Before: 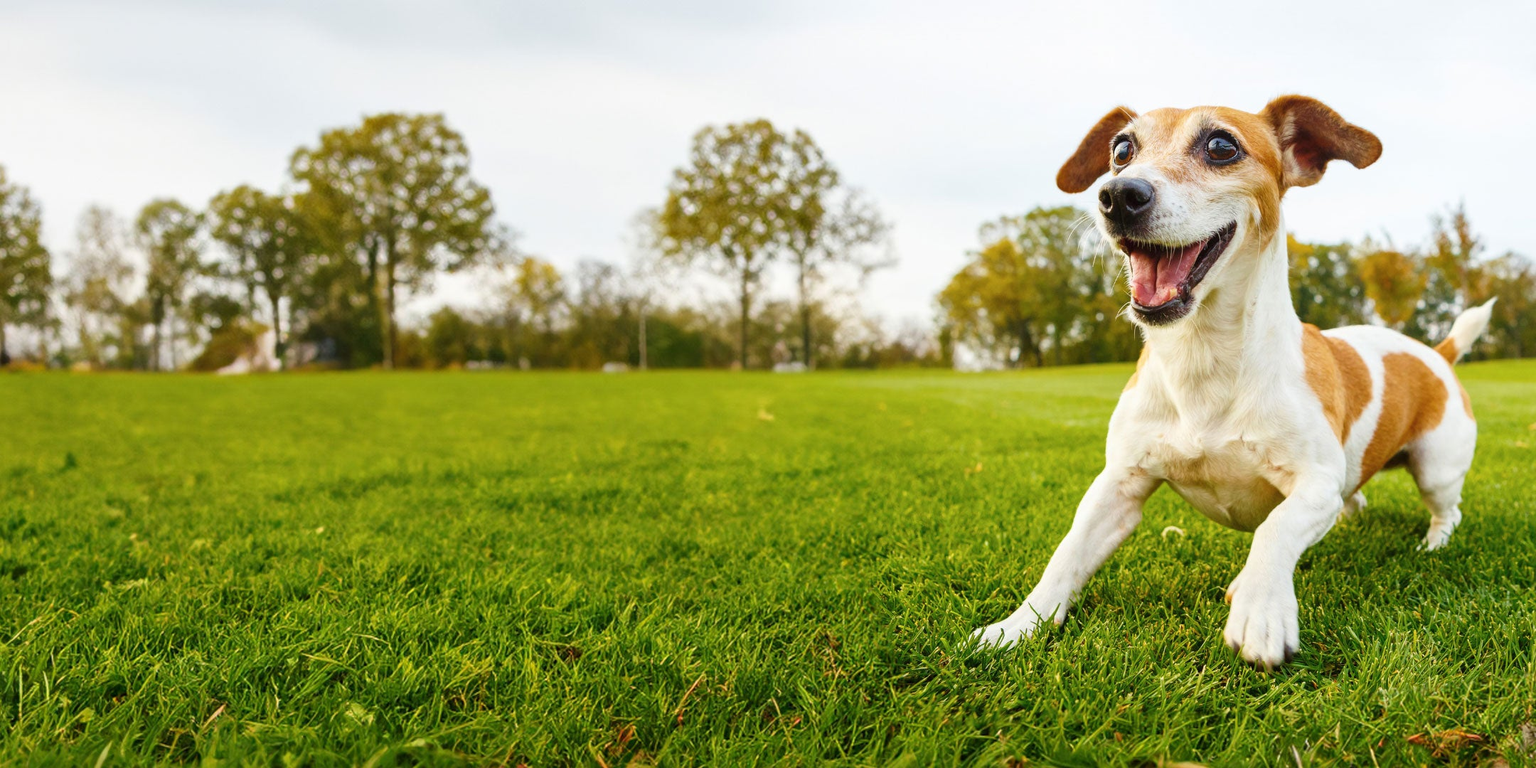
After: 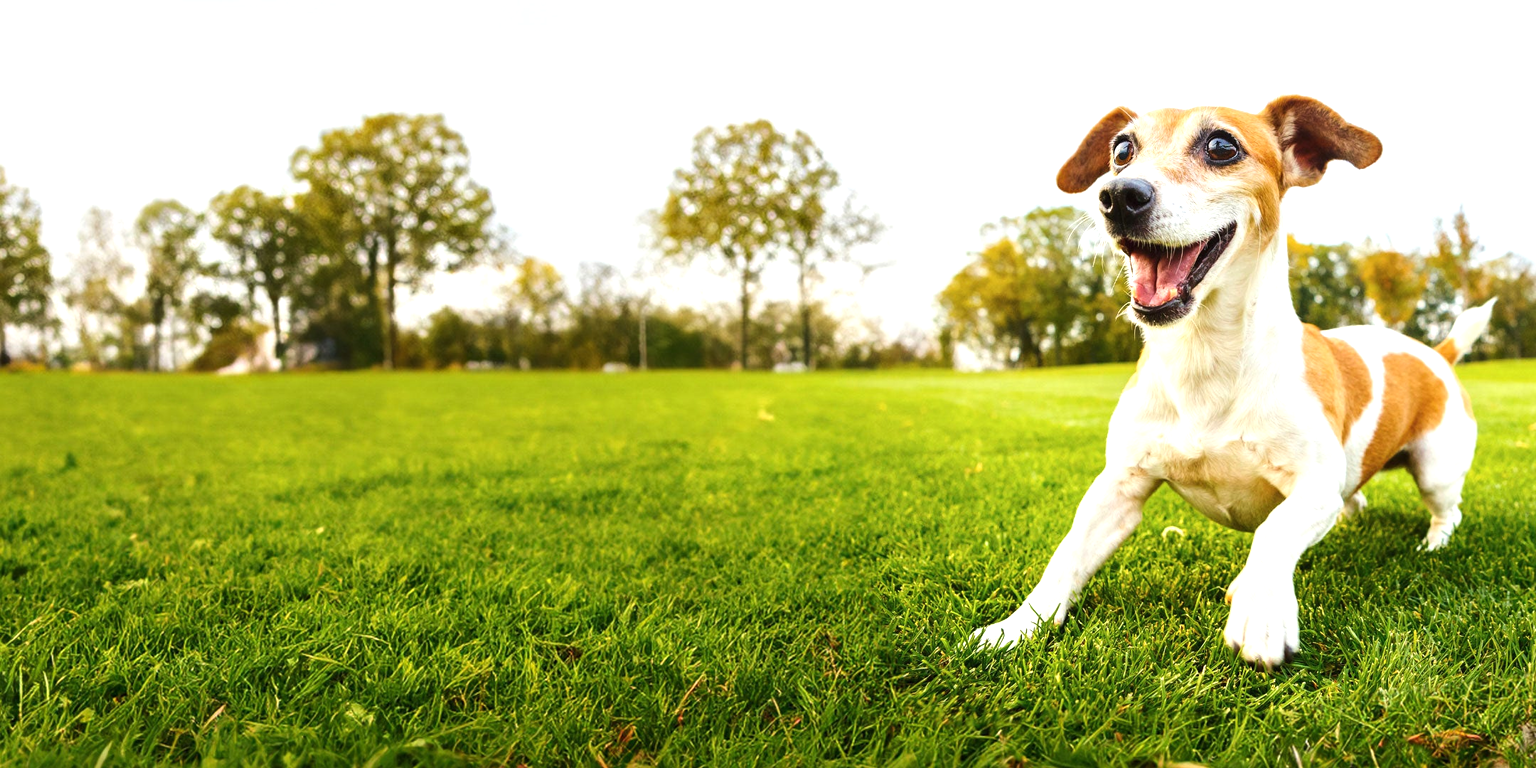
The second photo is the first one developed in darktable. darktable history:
tone equalizer: -8 EV 0.001 EV, -7 EV -0.002 EV, -6 EV 0.002 EV, -5 EV -0.03 EV, -4 EV -0.116 EV, -3 EV -0.169 EV, -2 EV 0.24 EV, -1 EV 0.702 EV, +0 EV 0.493 EV
